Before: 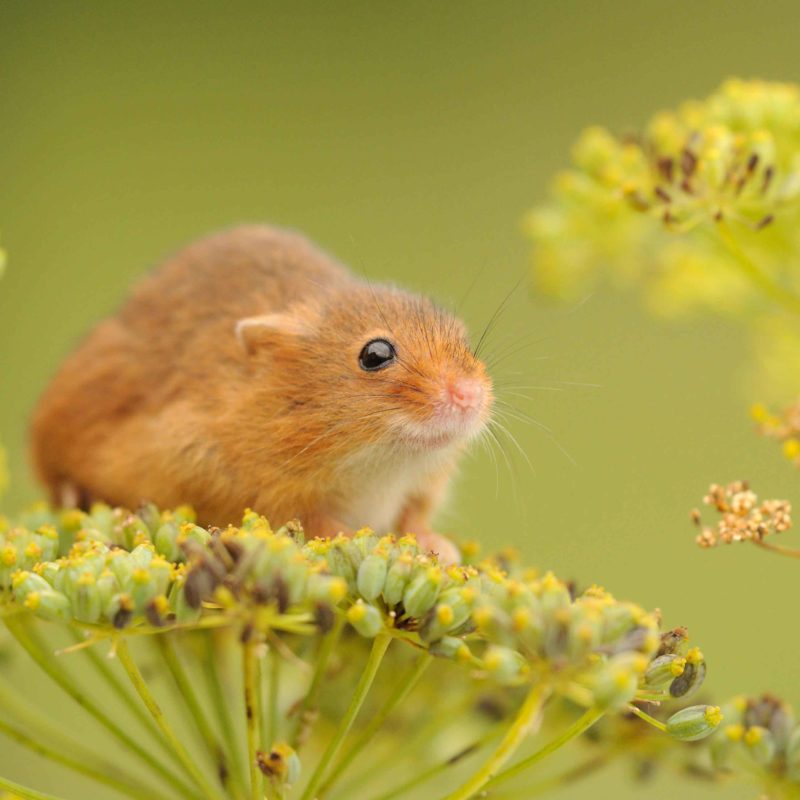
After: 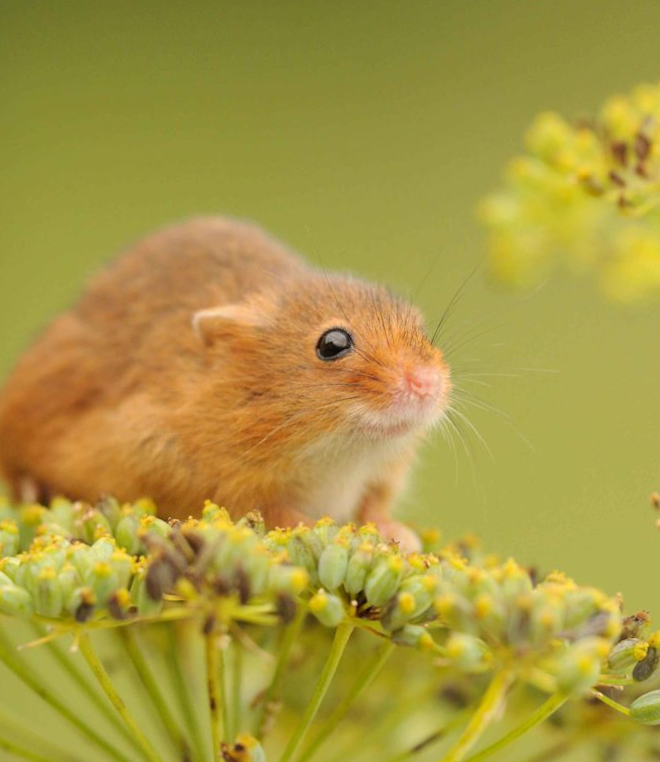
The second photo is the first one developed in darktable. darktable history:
crop and rotate: angle 1°, left 4.493%, top 0.603%, right 11.536%, bottom 2.47%
